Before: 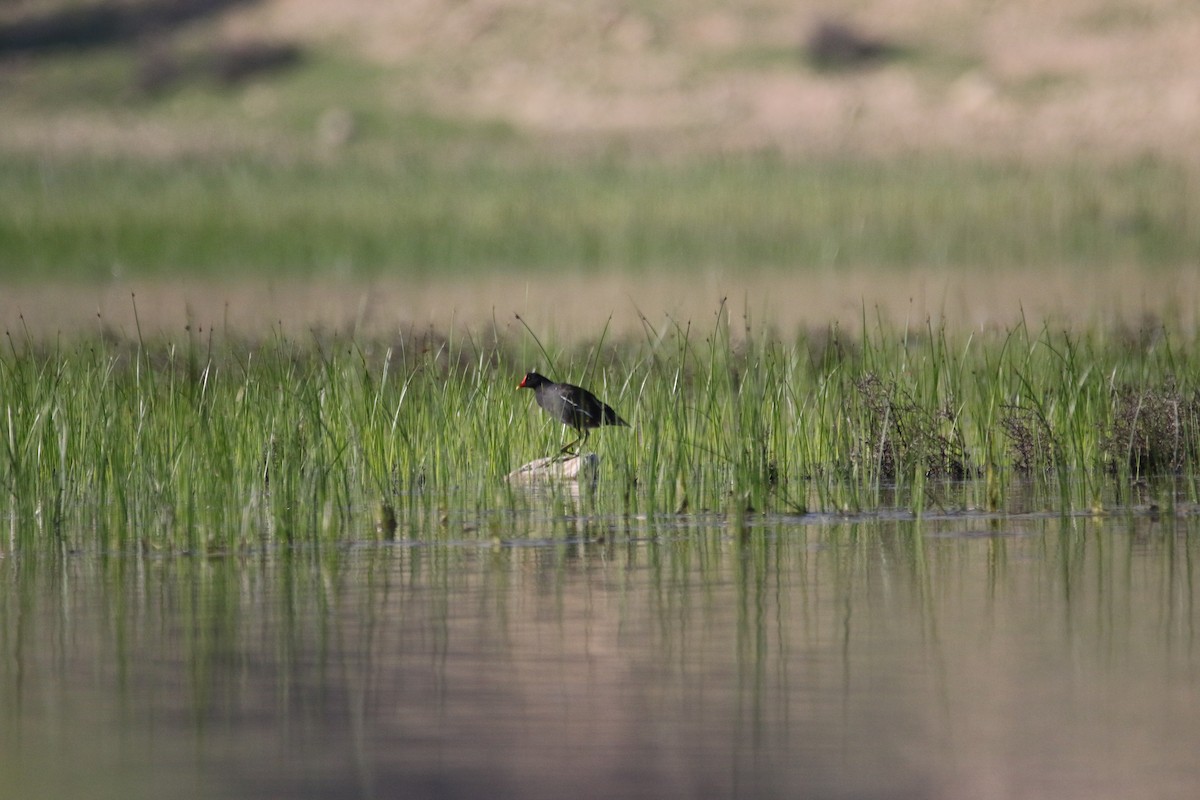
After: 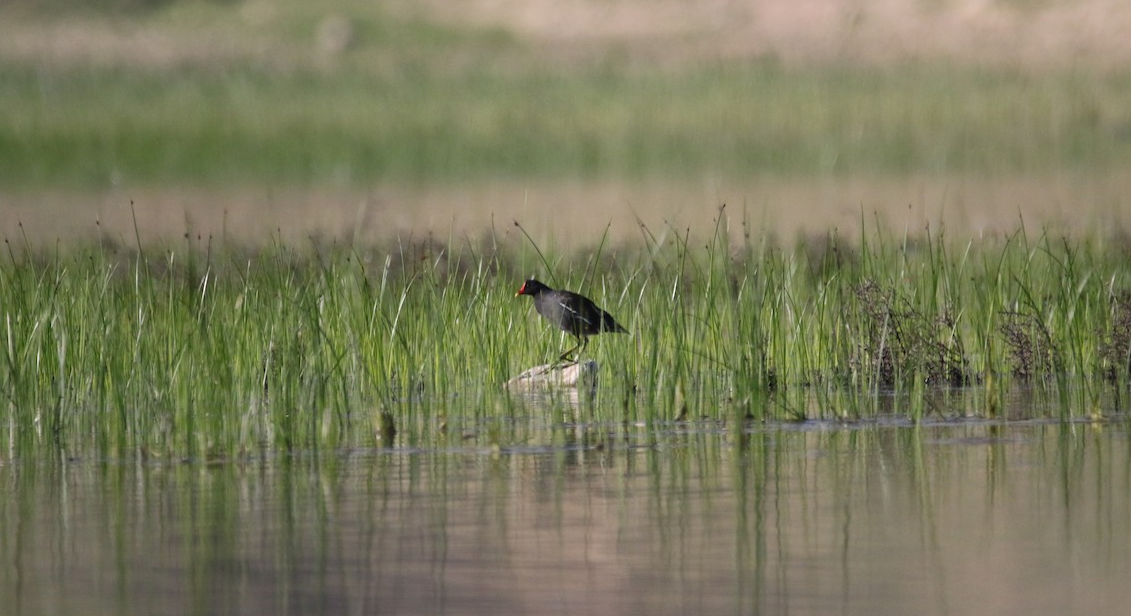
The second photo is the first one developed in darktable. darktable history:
crop and rotate: angle 0.075°, top 11.624%, right 5.523%, bottom 11.219%
